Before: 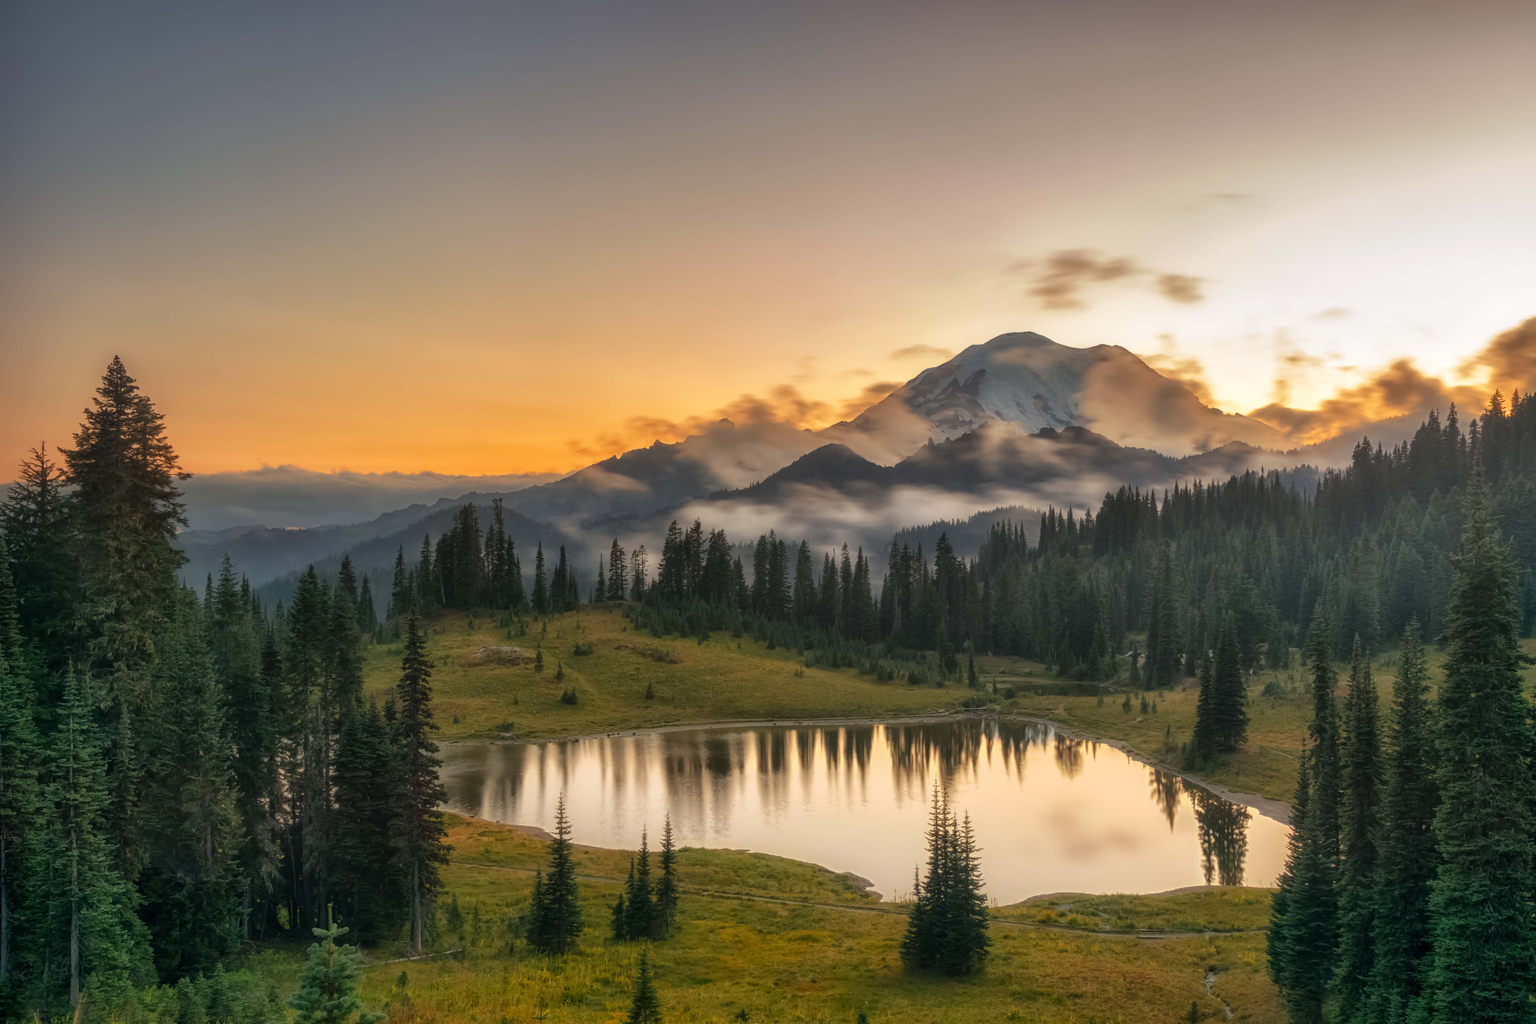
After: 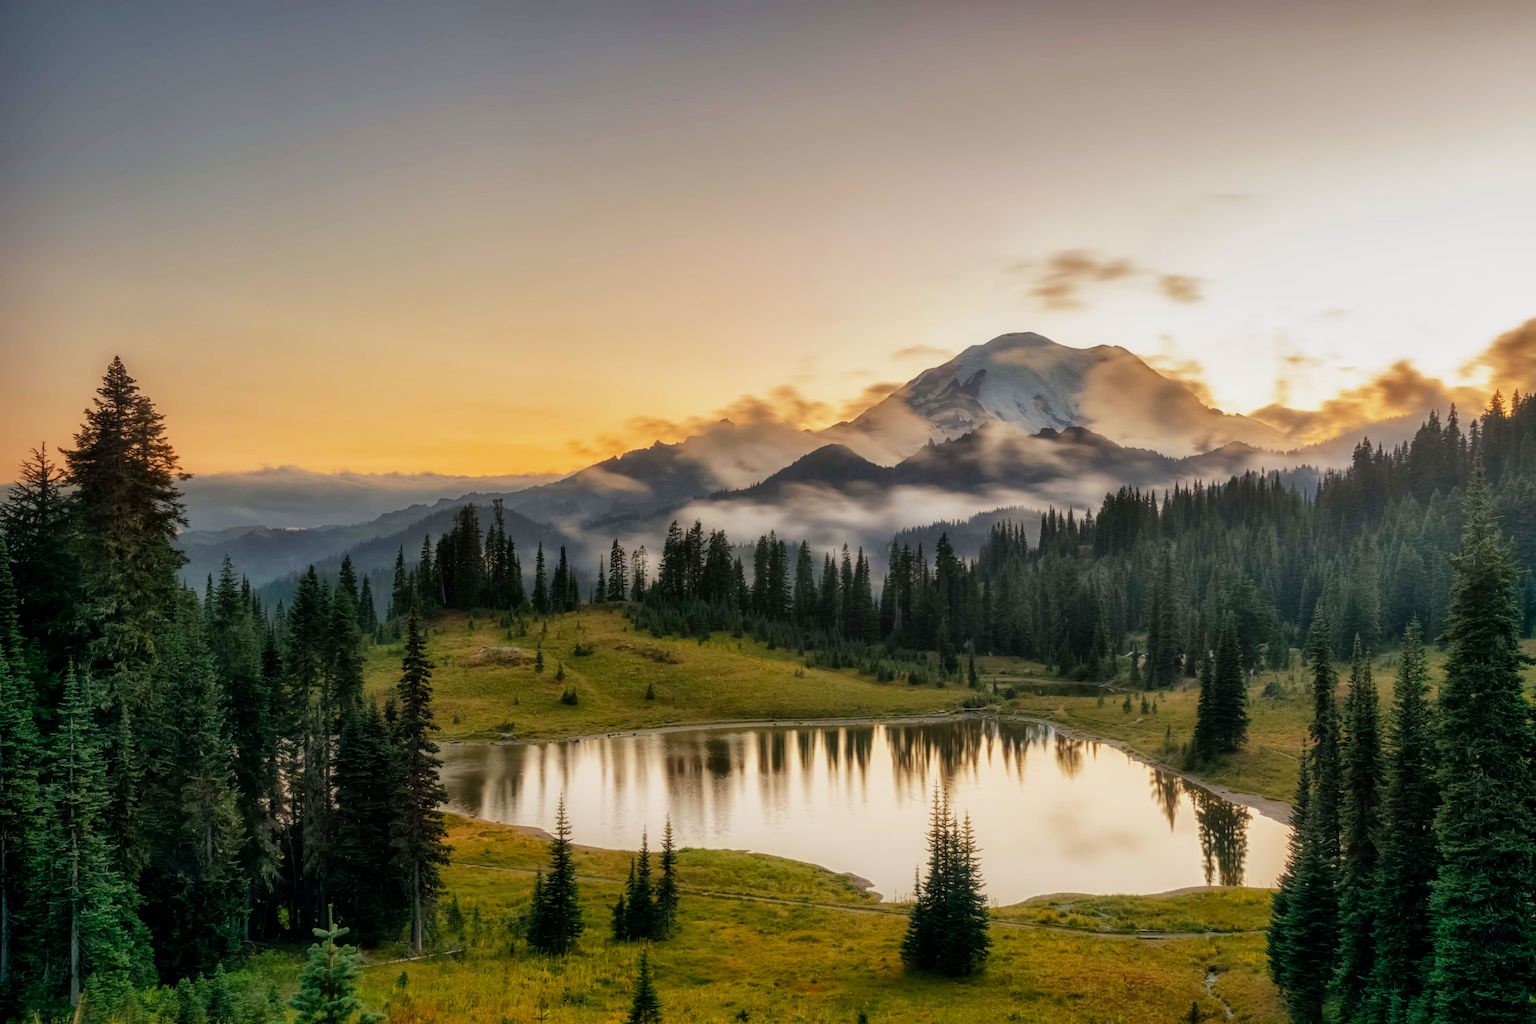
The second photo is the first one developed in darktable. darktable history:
filmic rgb: middle gray luminance 29%, black relative exposure -10.3 EV, white relative exposure 5.5 EV, threshold 6 EV, target black luminance 0%, hardness 3.95, latitude 2.04%, contrast 1.132, highlights saturation mix 5%, shadows ↔ highlights balance 15.11%, add noise in highlights 0, preserve chrominance no, color science v3 (2019), use custom middle-gray values true, iterations of high-quality reconstruction 0, contrast in highlights soft, enable highlight reconstruction true
exposure: exposure 1 EV, compensate highlight preservation false
